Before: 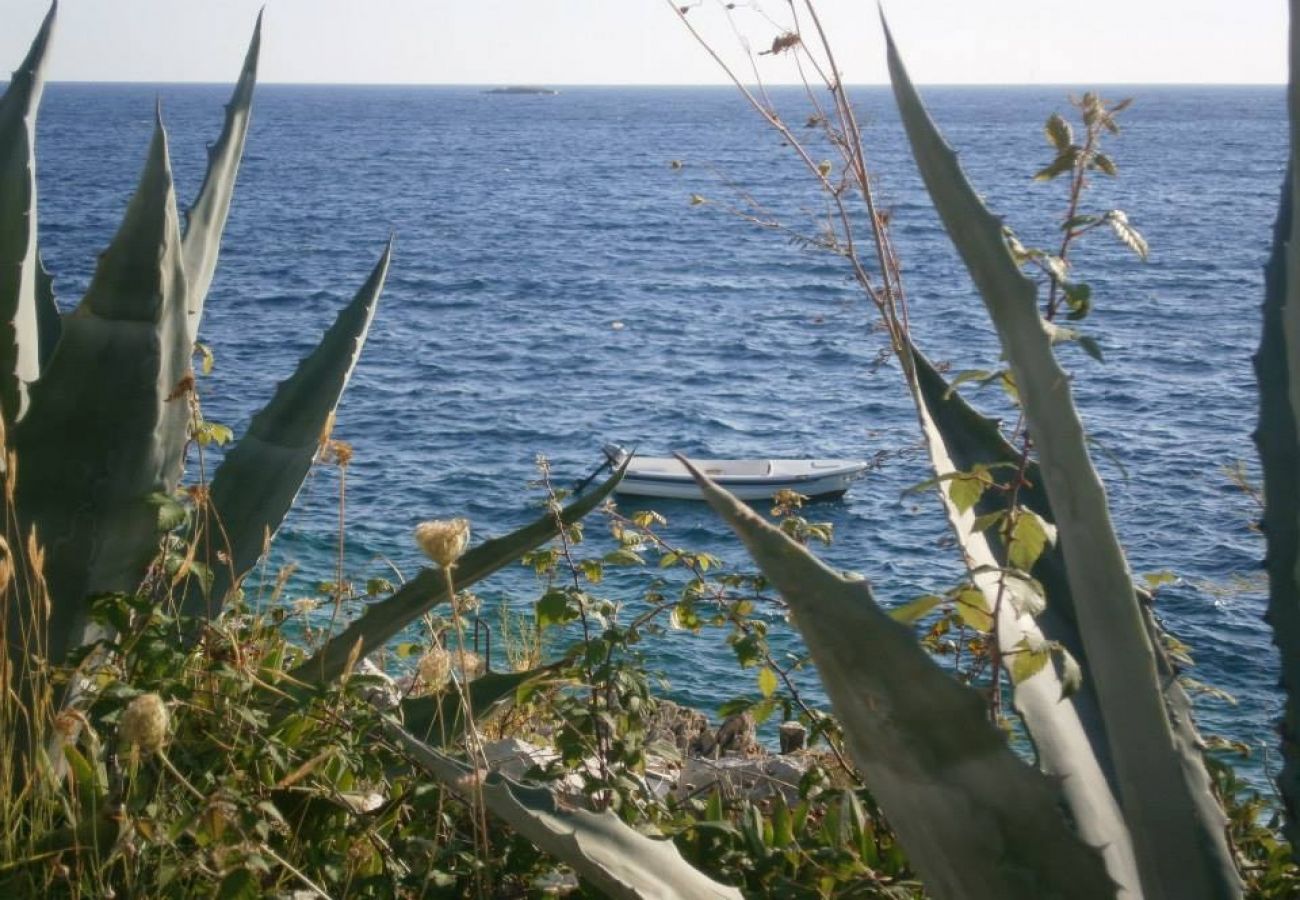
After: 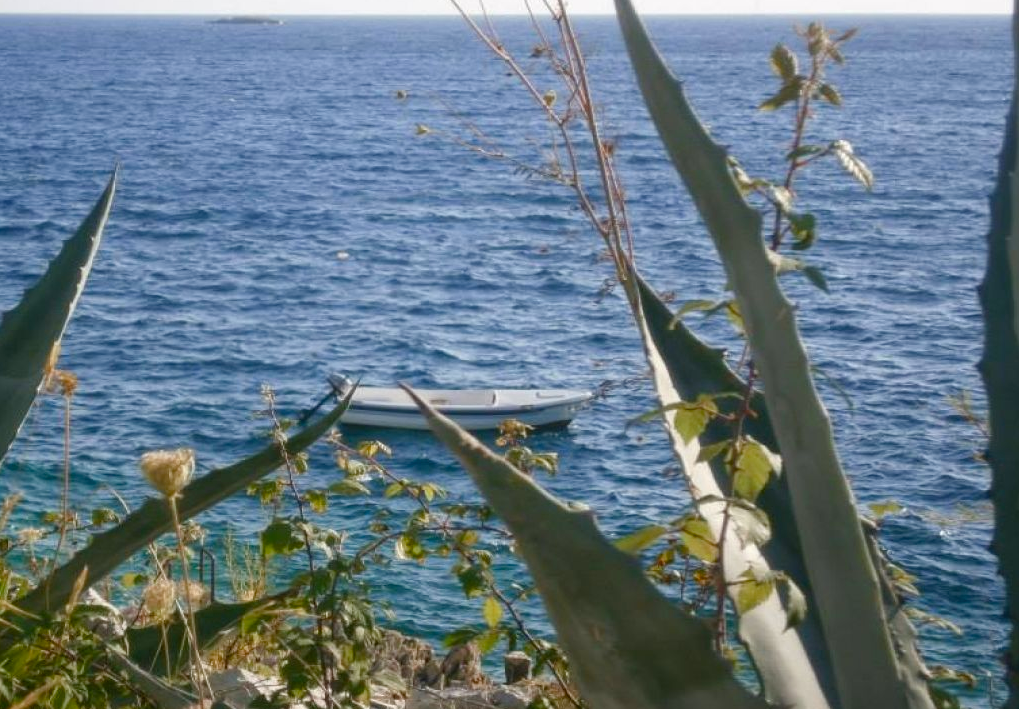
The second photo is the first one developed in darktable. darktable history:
crop and rotate: left 21.204%, top 7.809%, right 0.407%, bottom 13.413%
color balance rgb: perceptual saturation grading › global saturation 0.575%, perceptual saturation grading › highlights -18.773%, perceptual saturation grading › mid-tones 6.584%, perceptual saturation grading › shadows 27.186%, global vibrance 20%
